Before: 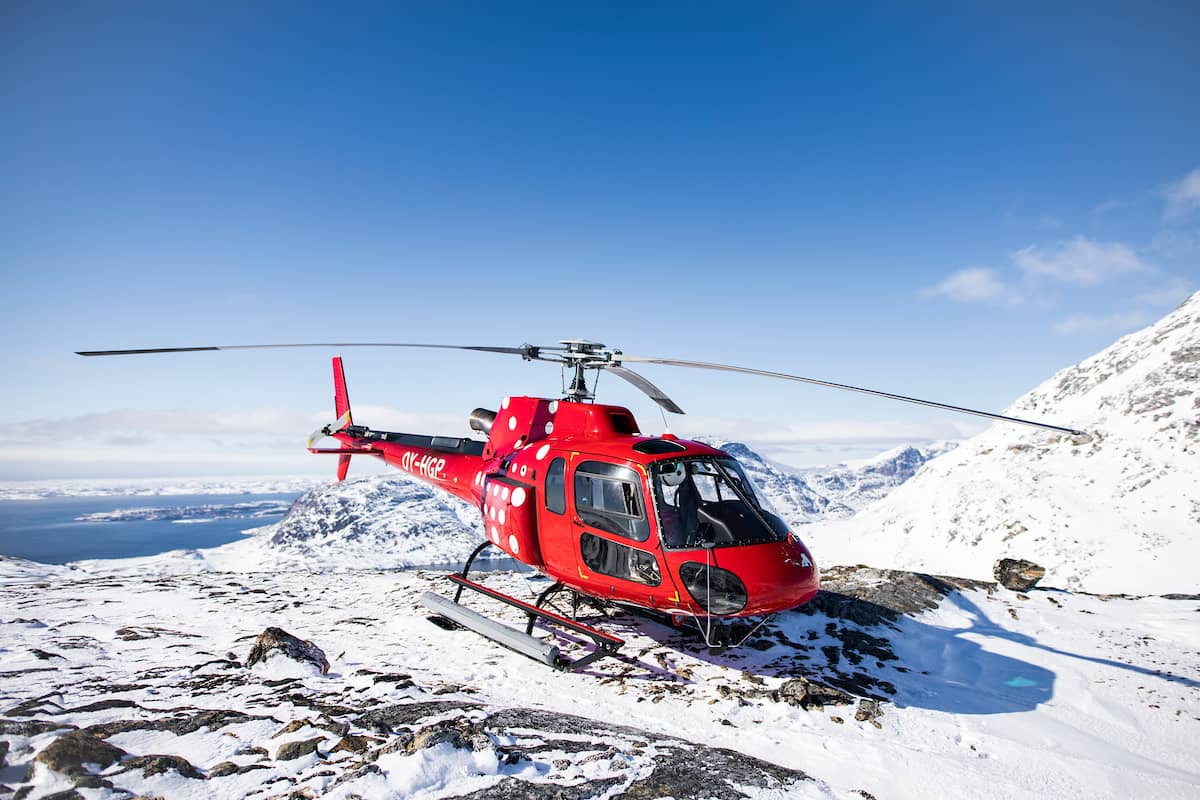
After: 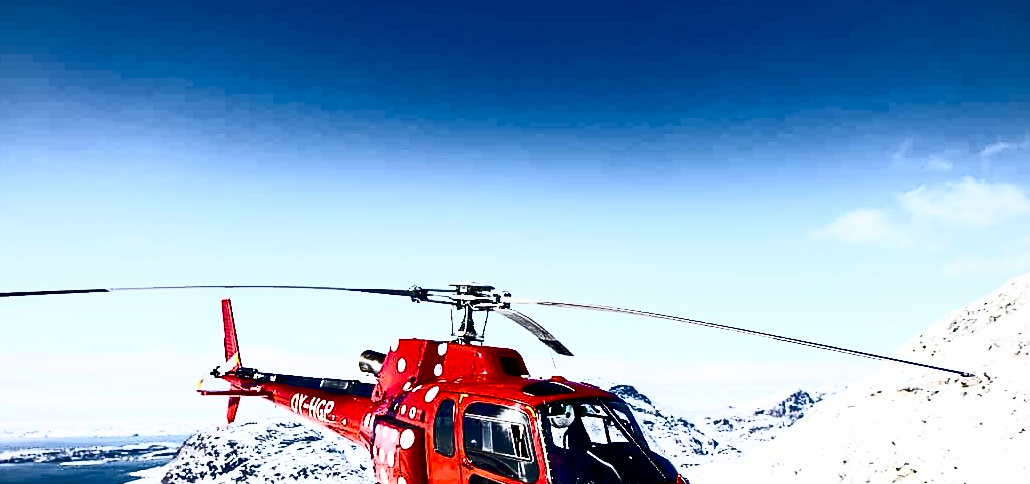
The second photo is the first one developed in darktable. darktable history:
sharpen: on, module defaults
contrast brightness saturation: contrast 0.947, brightness 0.202
shadows and highlights: shadows 30.83, highlights 0.997, soften with gaussian
exposure: black level correction 0.046, exposure -0.229 EV, compensate highlight preservation false
crop and rotate: left 9.293%, top 7.331%, right 4.864%, bottom 32.145%
